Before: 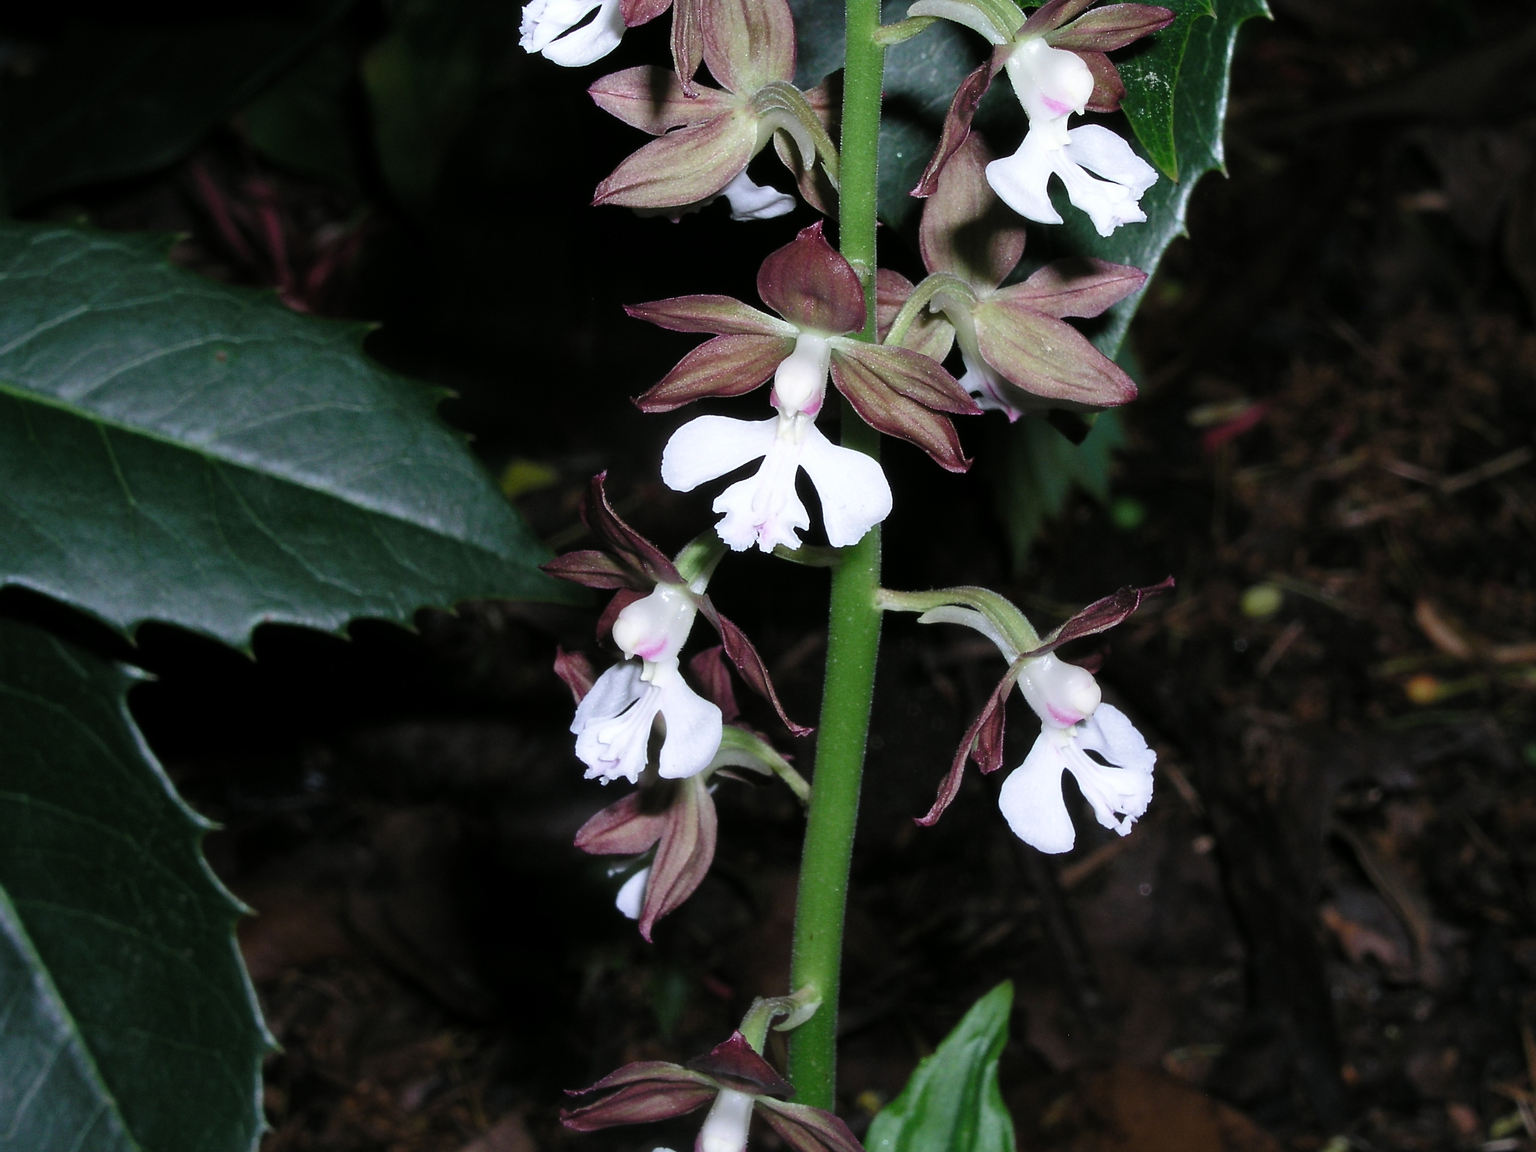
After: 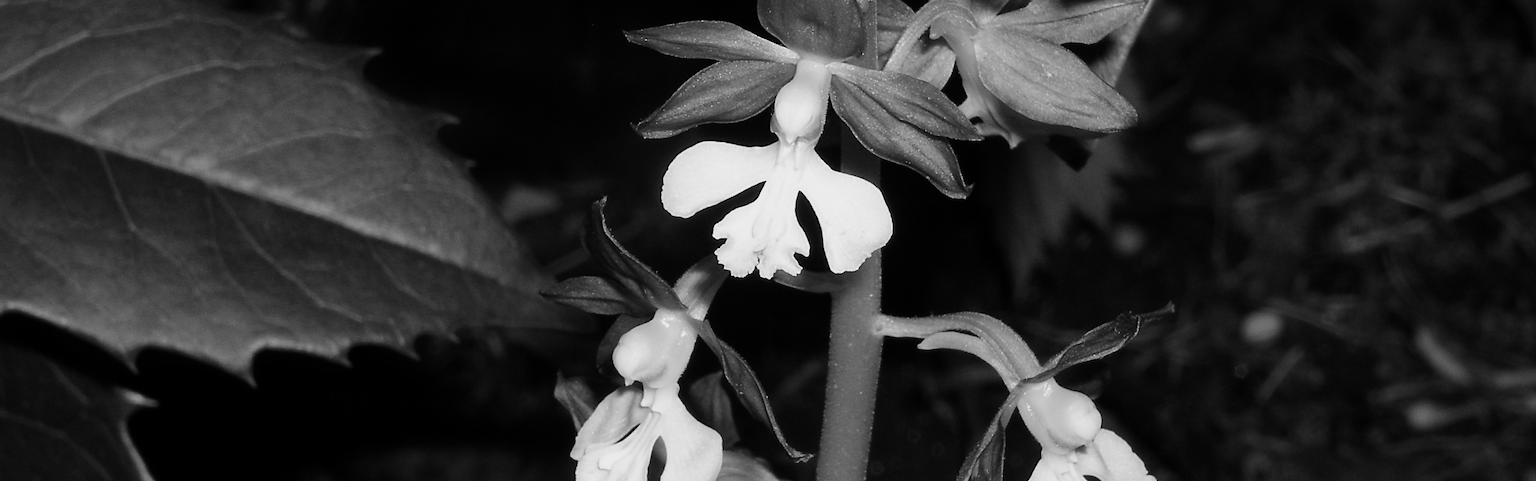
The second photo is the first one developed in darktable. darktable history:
crop and rotate: top 23.84%, bottom 34.294%
monochrome: a -71.75, b 75.82
